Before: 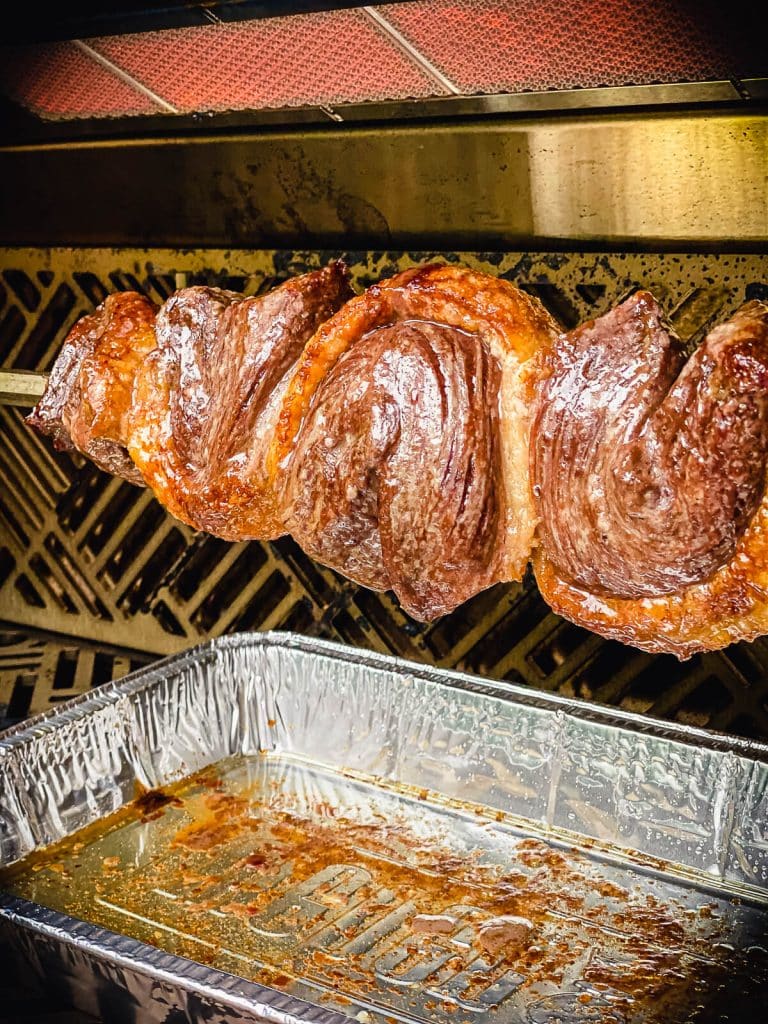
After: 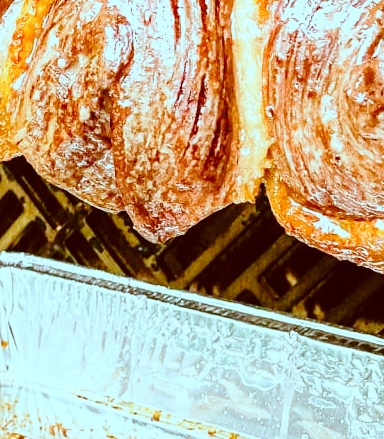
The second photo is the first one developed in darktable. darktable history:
base curve: curves: ch0 [(0, 0) (0.028, 0.03) (0.121, 0.232) (0.46, 0.748) (0.859, 0.968) (1, 1)], preserve colors none
color correction: highlights a* -14.46, highlights b* -16.43, shadows a* 10.08, shadows b* 29.02
crop: left 34.815%, top 37.087%, right 15.093%, bottom 20.006%
